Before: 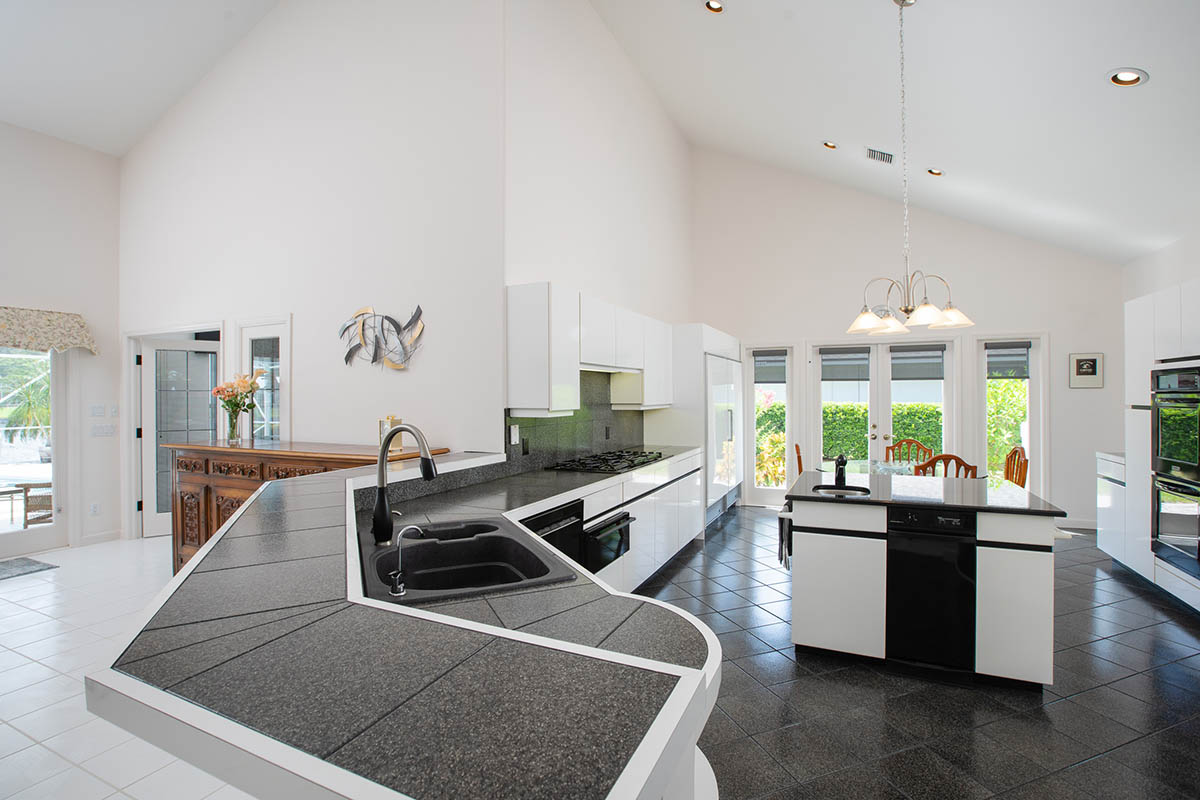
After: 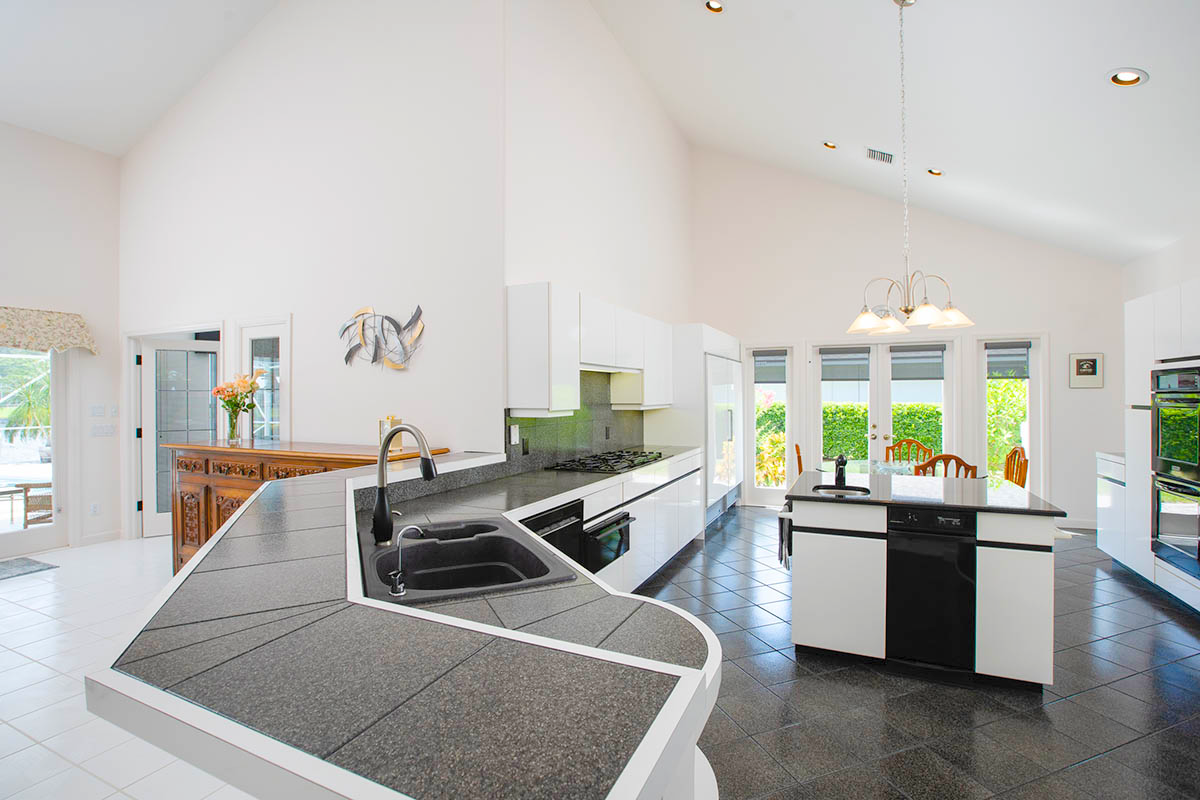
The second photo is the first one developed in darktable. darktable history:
color balance rgb: power › hue 62.54°, linear chroma grading › global chroma 15.083%, perceptual saturation grading › global saturation 20%, perceptual saturation grading › highlights -25.544%, perceptual saturation grading › shadows 49.798%
contrast brightness saturation: brightness 0.148
